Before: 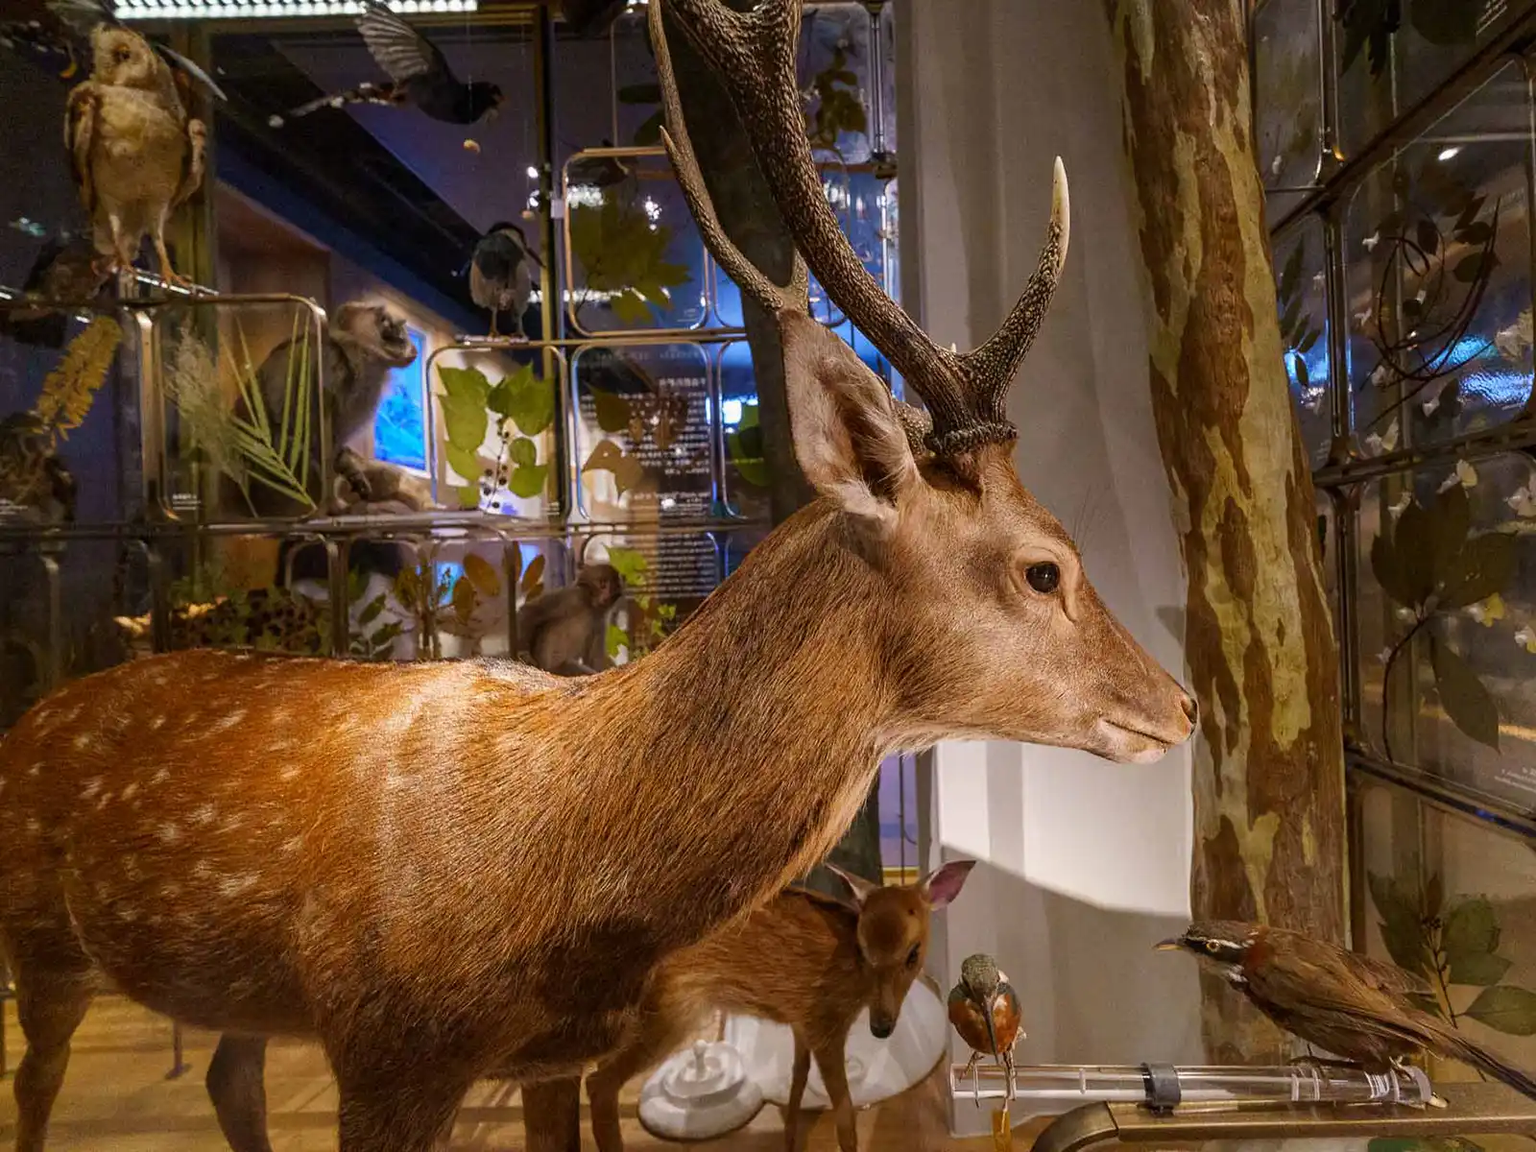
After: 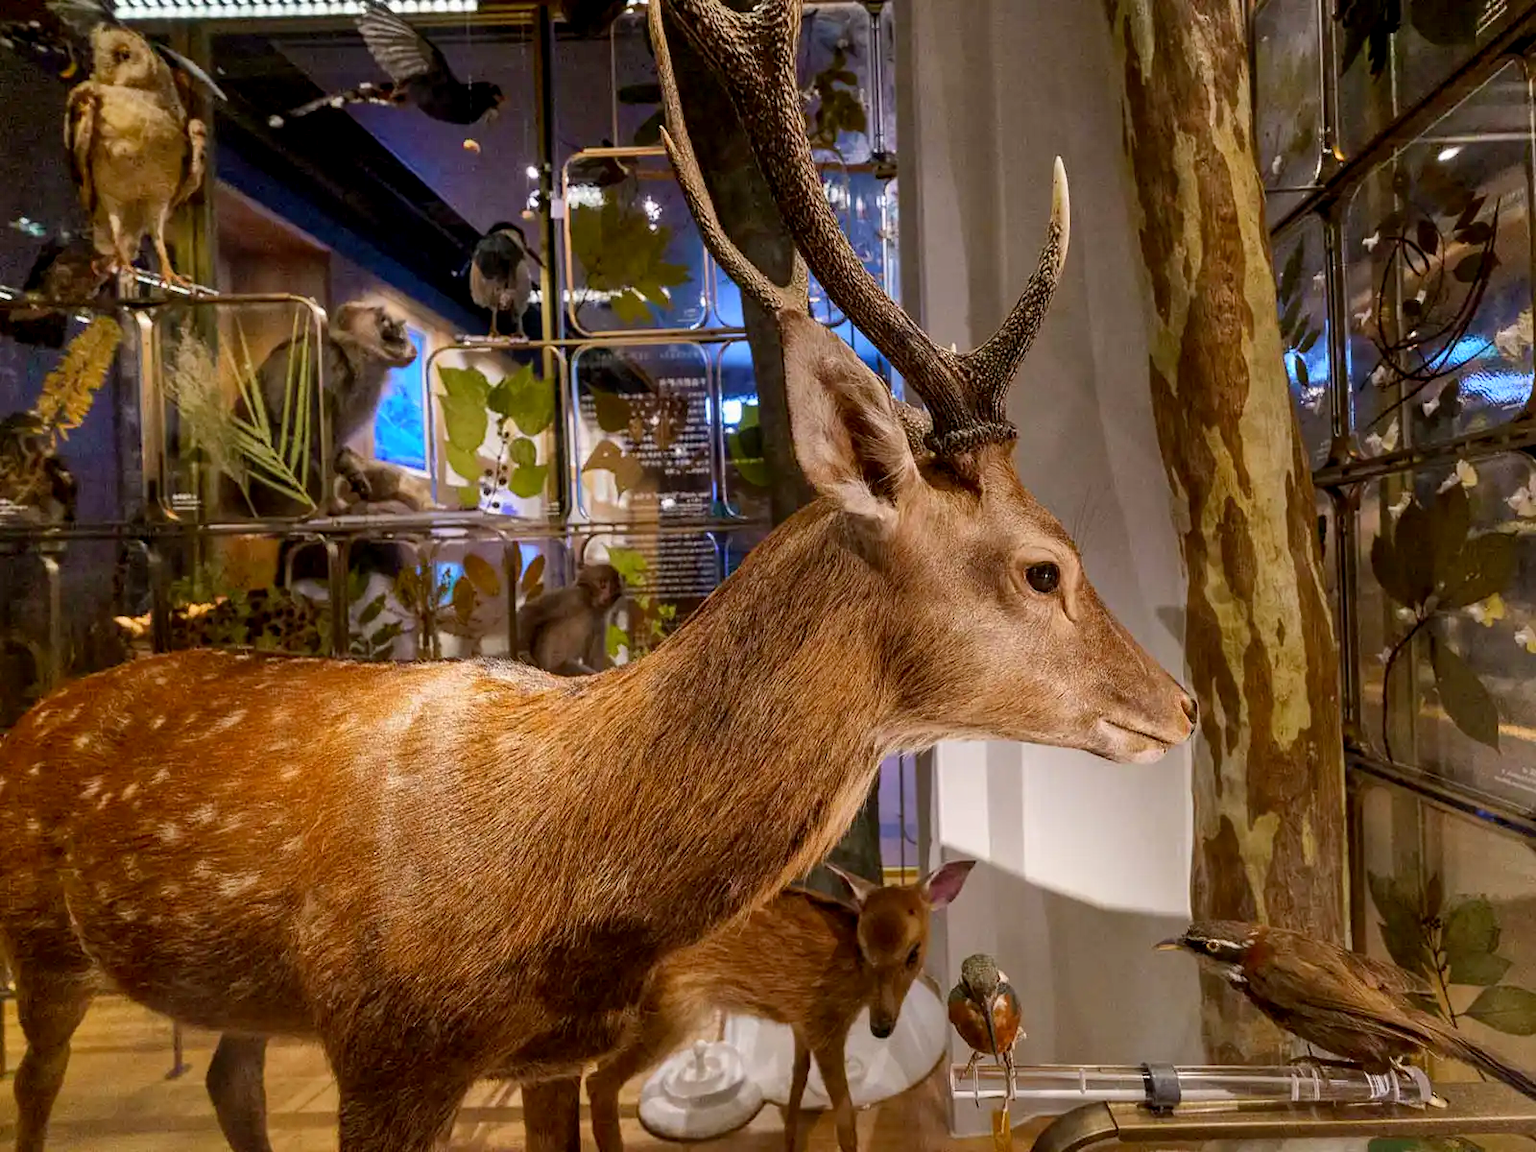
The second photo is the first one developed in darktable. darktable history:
exposure: black level correction 0.004, exposure 0.016 EV, compensate highlight preservation false
shadows and highlights: highlights 71.83, soften with gaussian
